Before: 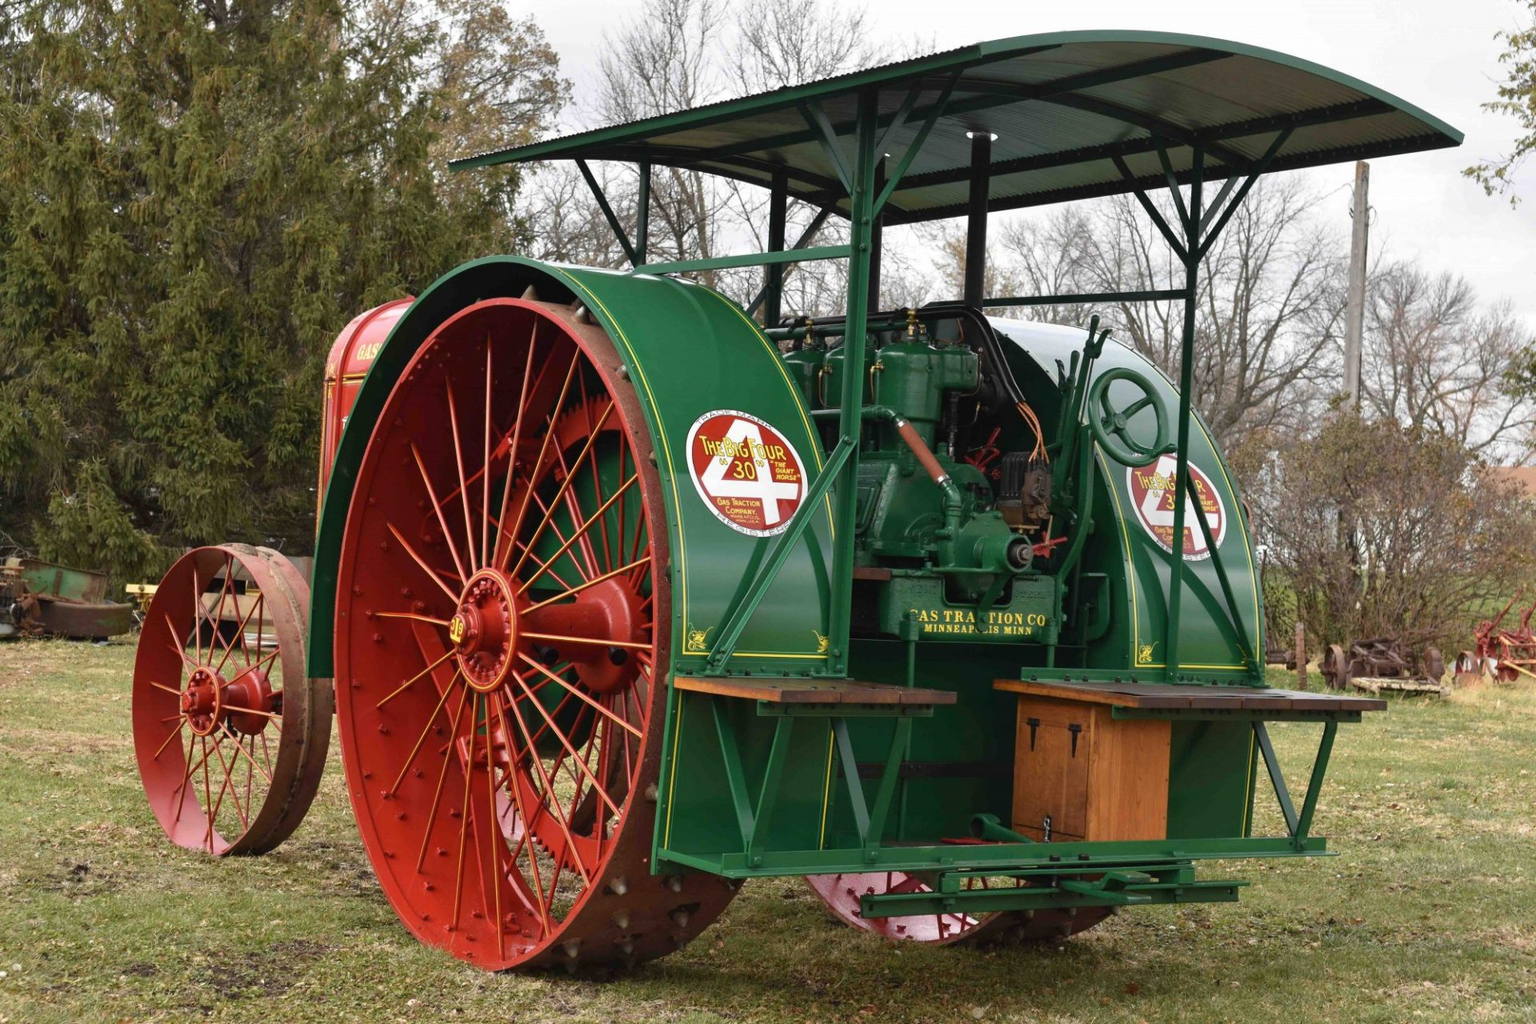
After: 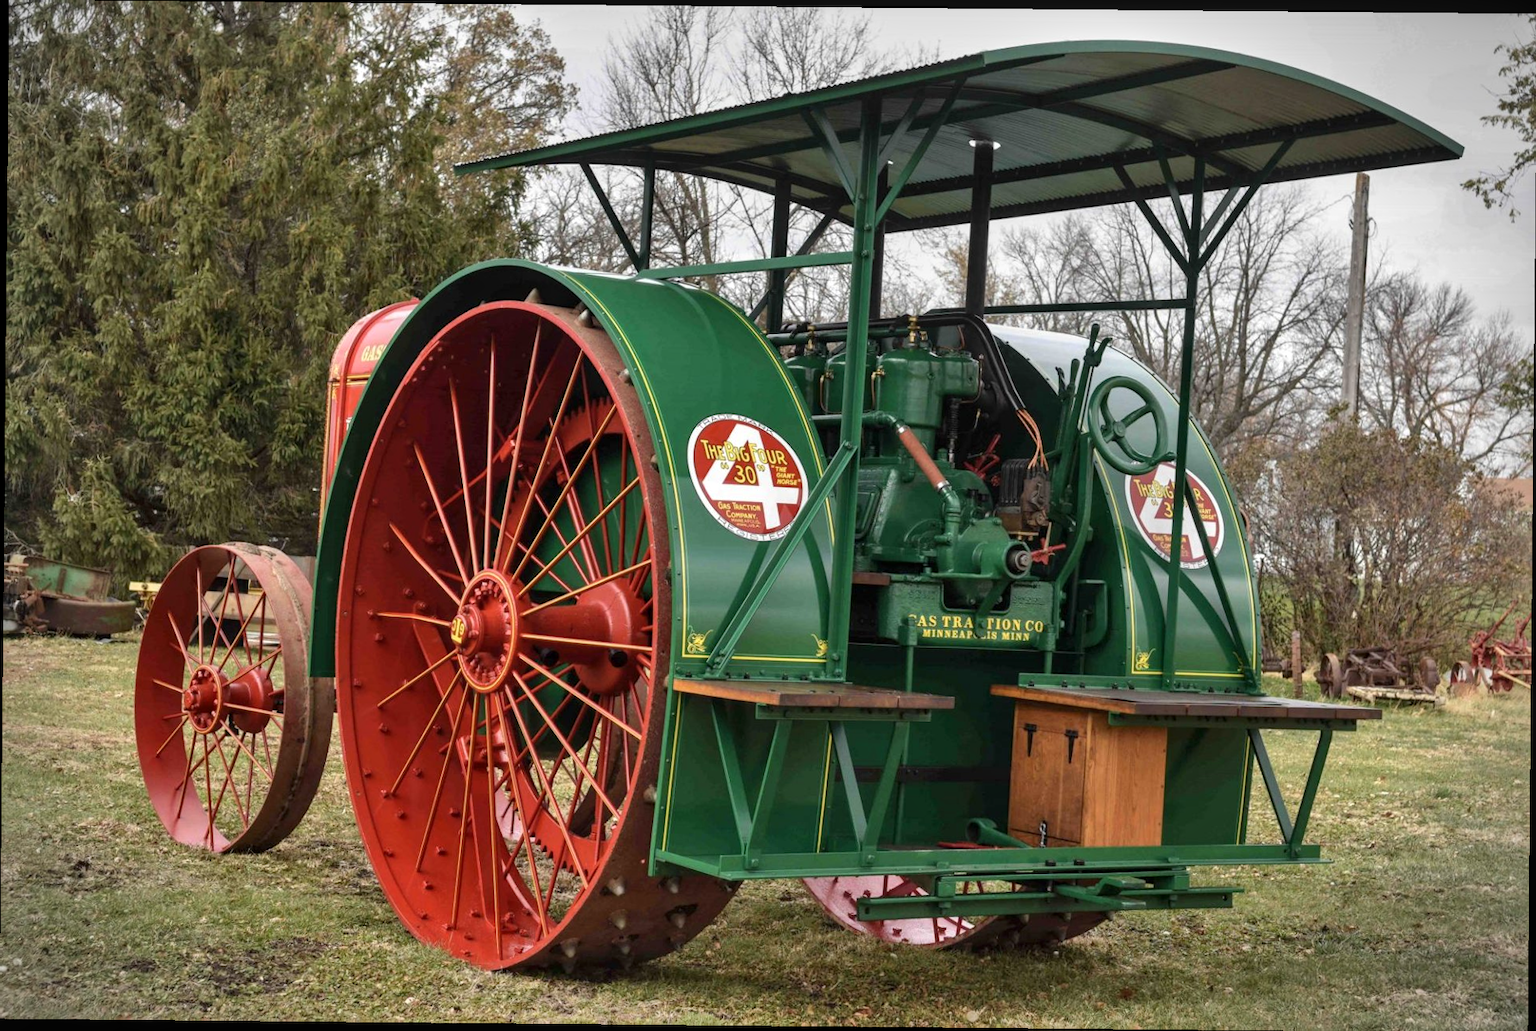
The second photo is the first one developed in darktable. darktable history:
crop and rotate: angle -0.535°
vignetting: fall-off start 88.68%, fall-off radius 42.99%, width/height ratio 1.159
shadows and highlights: shadows 40.04, highlights -55.05, low approximation 0.01, soften with gaussian
local contrast: on, module defaults
